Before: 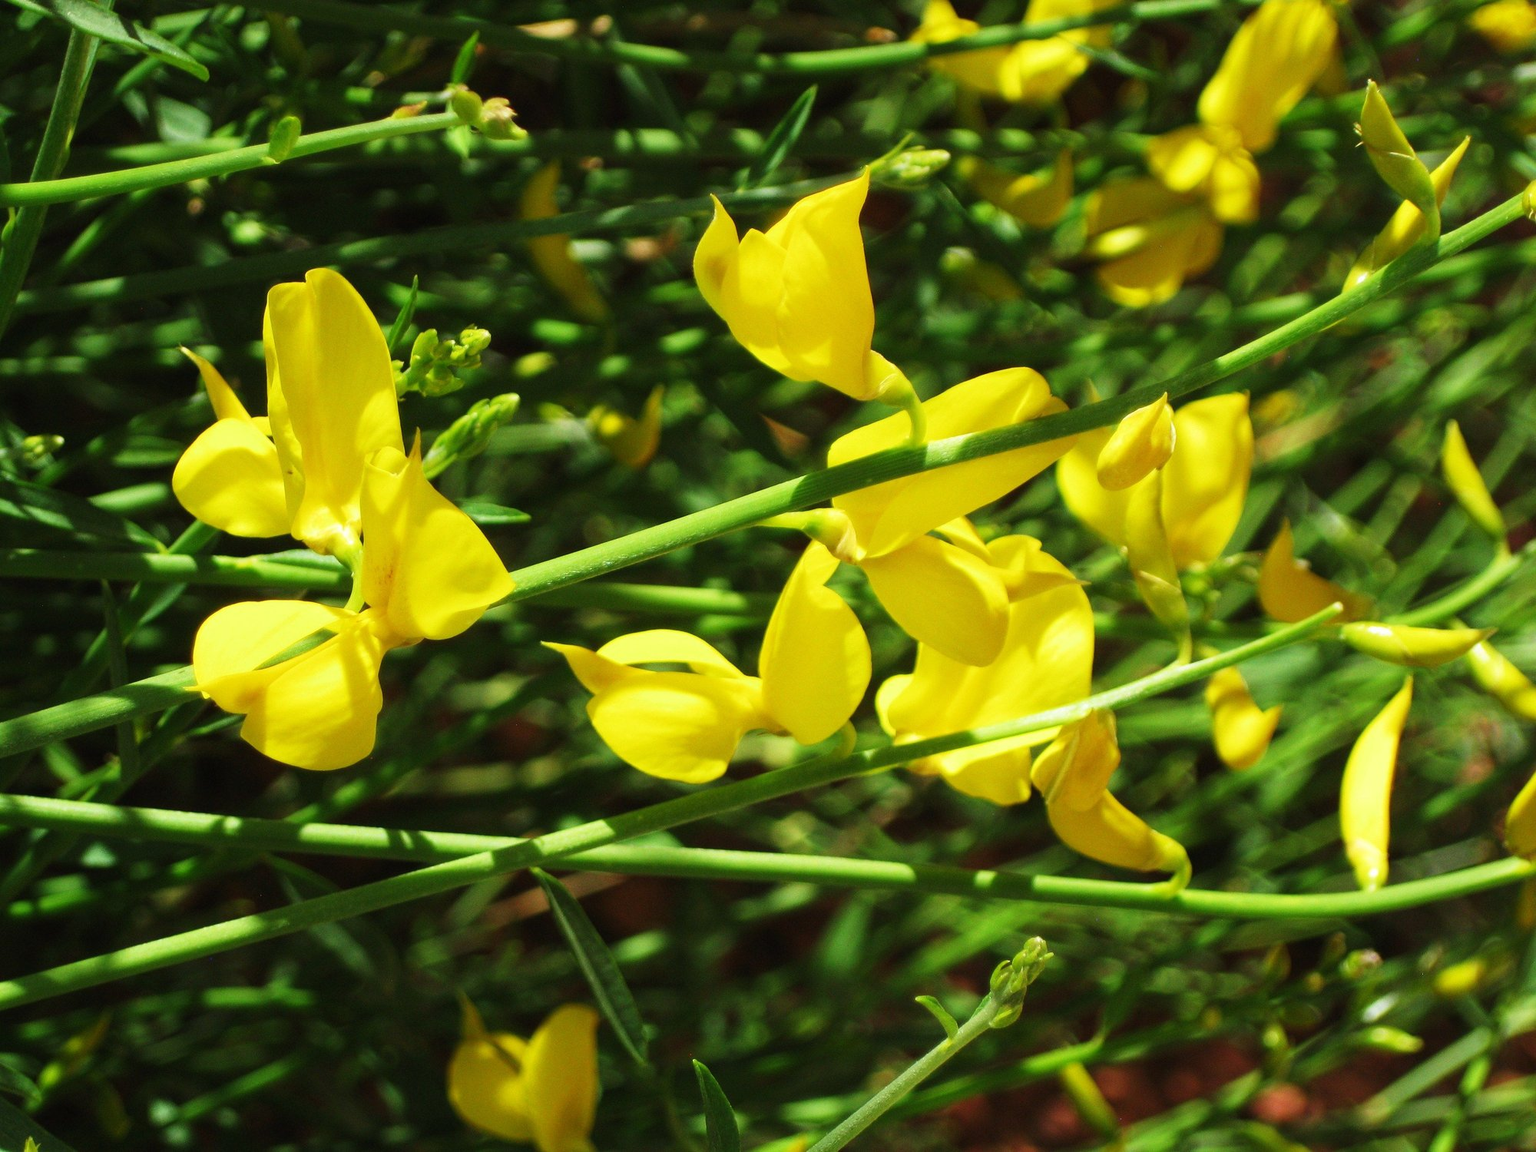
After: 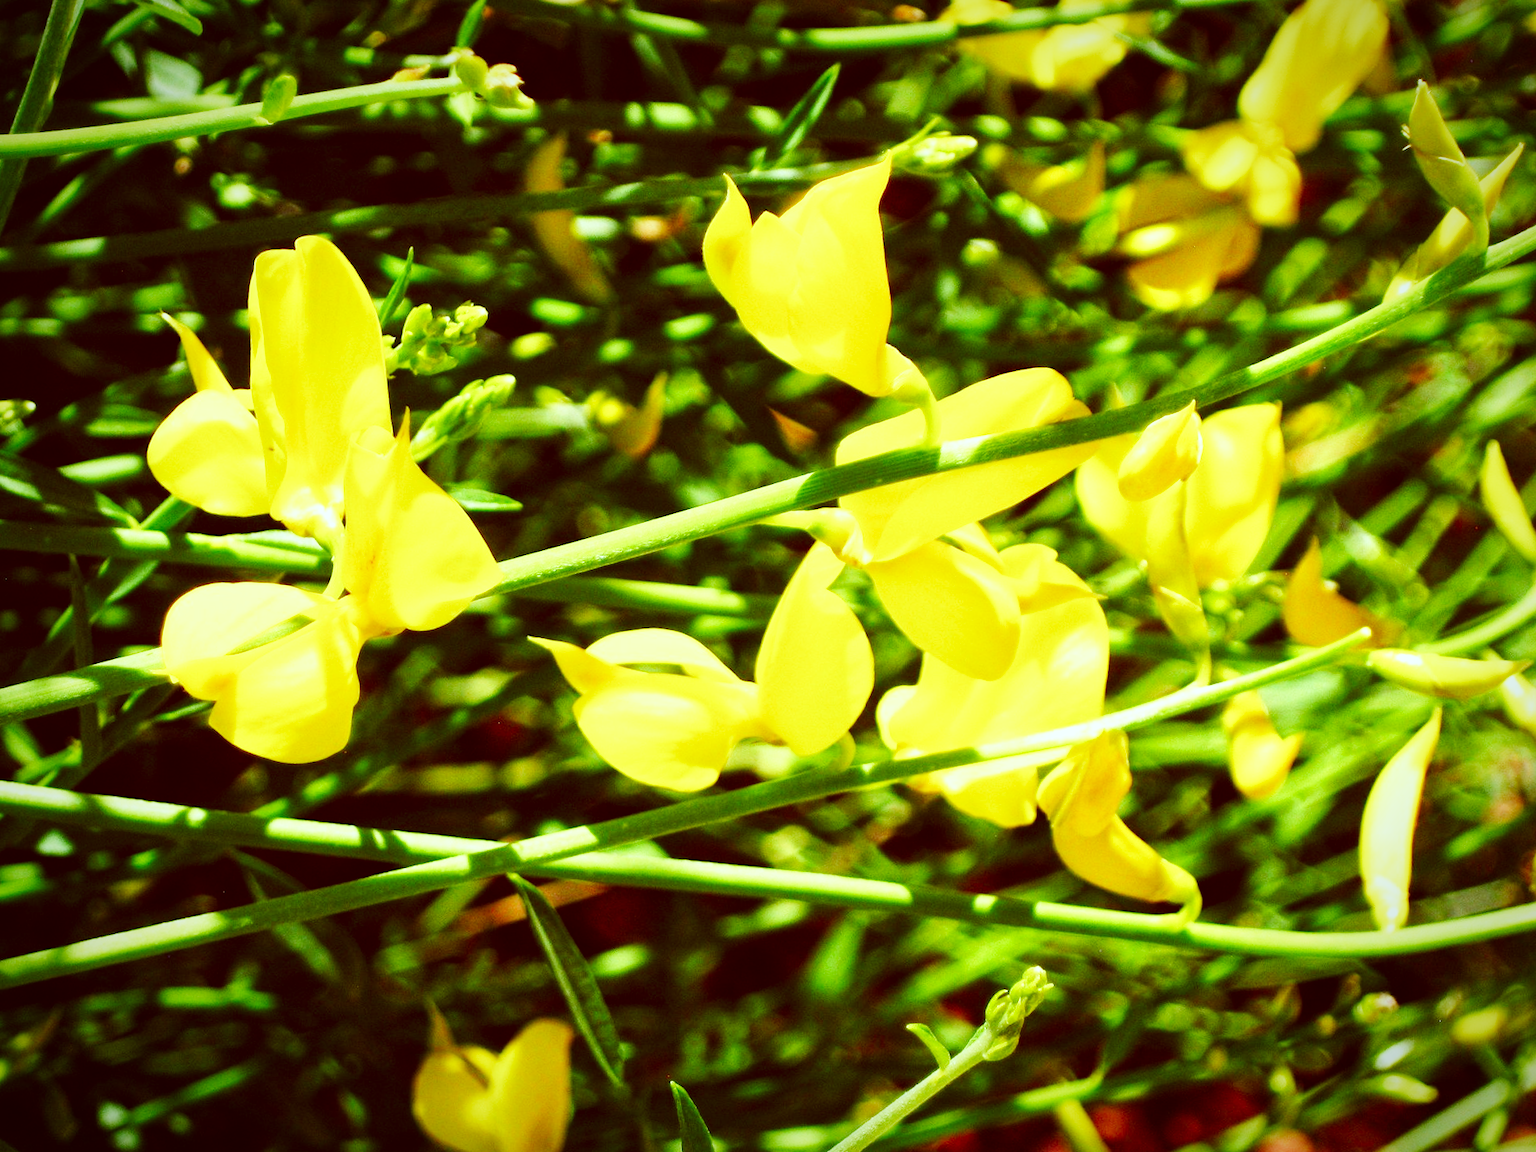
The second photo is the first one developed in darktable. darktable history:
local contrast: mode bilateral grid, contrast 21, coarseness 50, detail 120%, midtone range 0.2
color correction: highlights a* -7.01, highlights b* -0.189, shadows a* 20.21, shadows b* 11.72
vignetting: saturation -0.025, automatic ratio true, unbound false
base curve: curves: ch0 [(0, 0.003) (0.001, 0.002) (0.006, 0.004) (0.02, 0.022) (0.048, 0.086) (0.094, 0.234) (0.162, 0.431) (0.258, 0.629) (0.385, 0.8) (0.548, 0.918) (0.751, 0.988) (1, 1)], preserve colors none
crop and rotate: angle -2.18°
